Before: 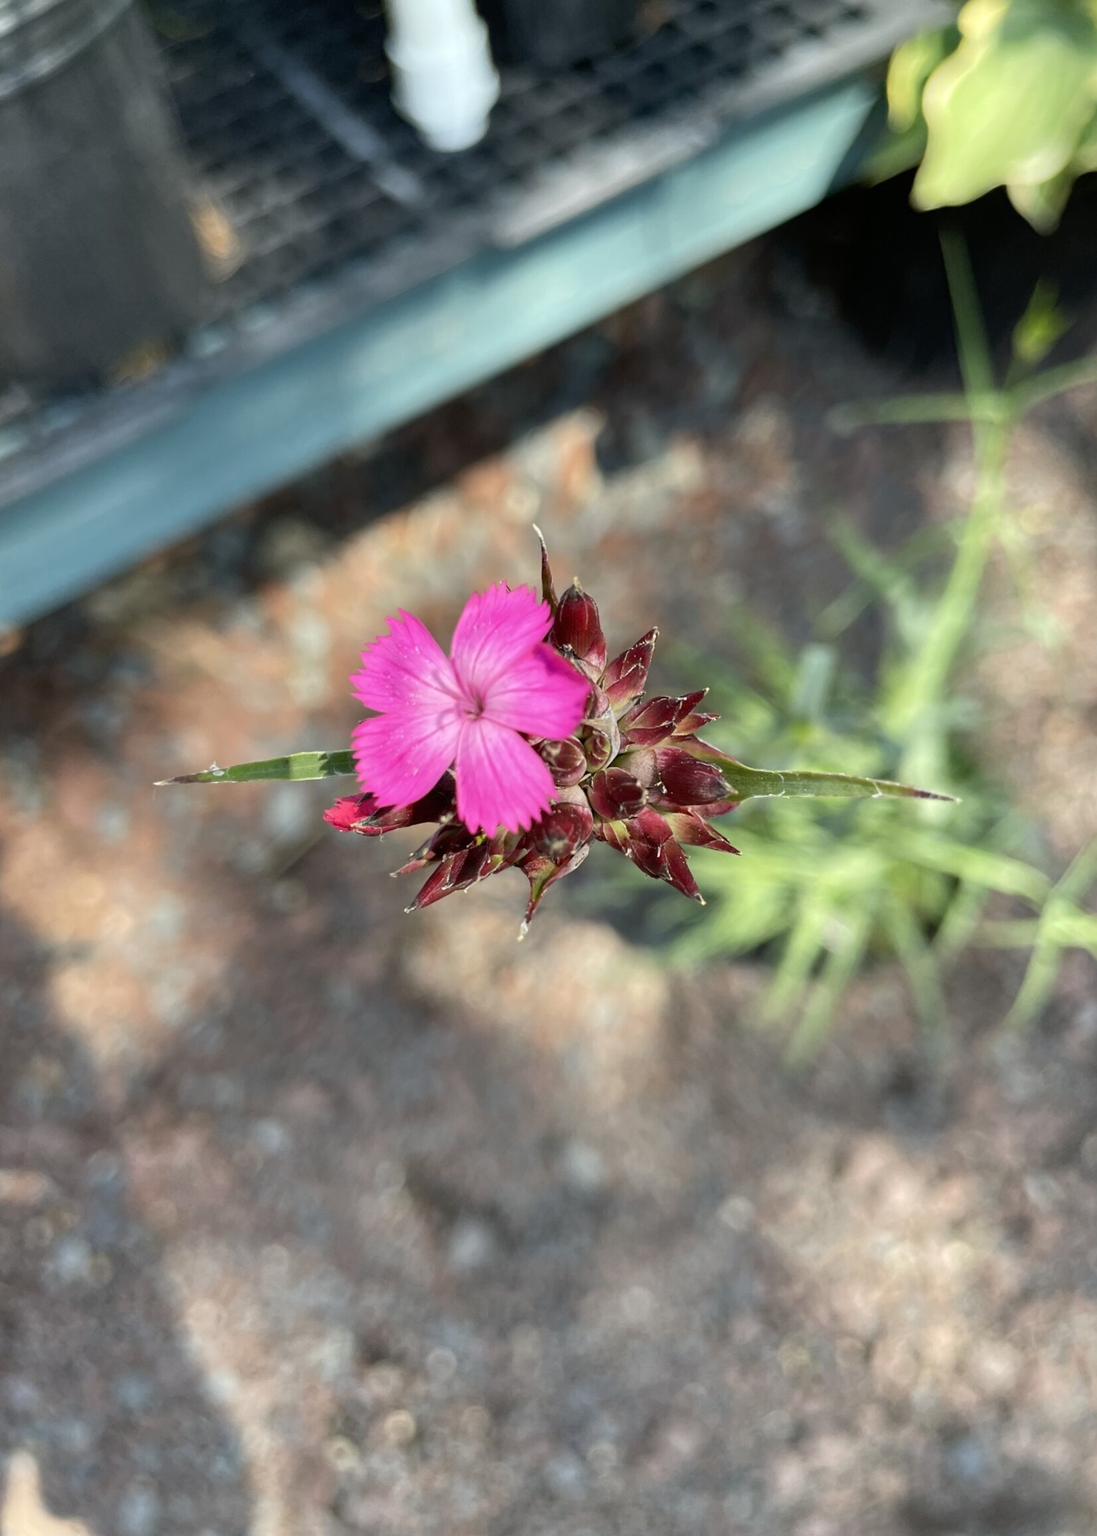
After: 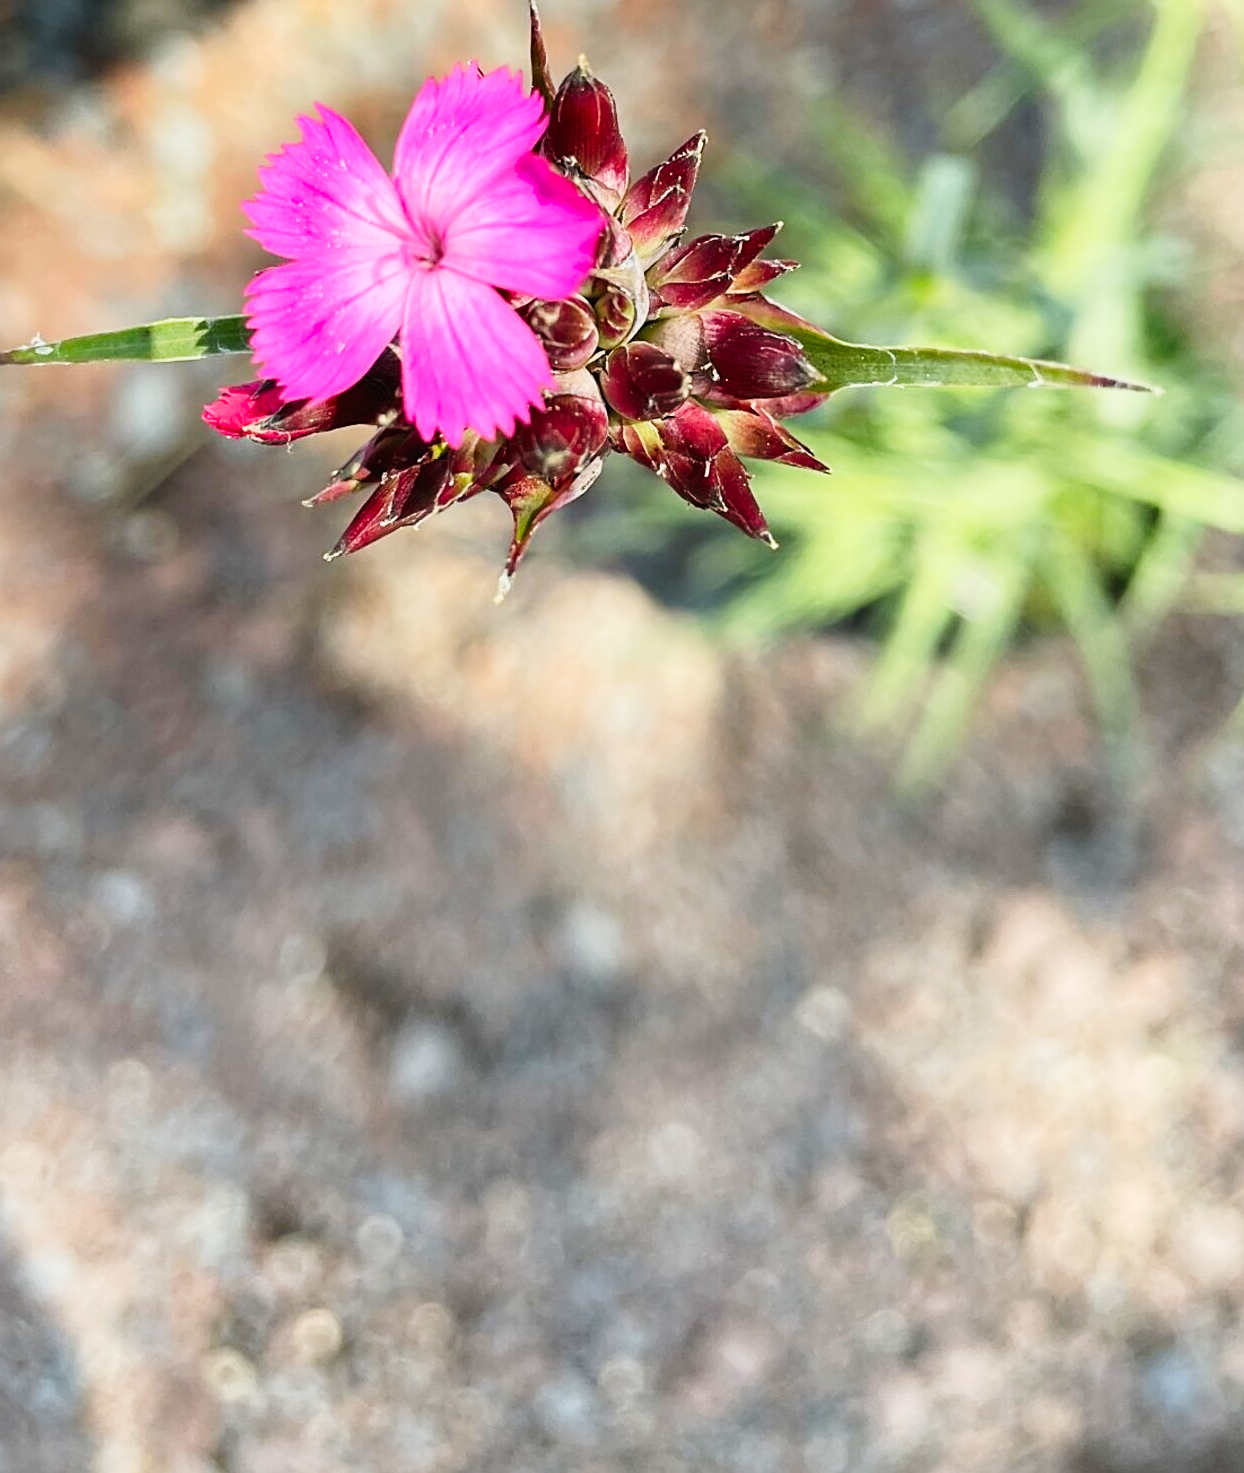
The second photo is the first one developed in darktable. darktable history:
sharpen: on, module defaults
tone curve: curves: ch0 [(0, 0.011) (0.139, 0.106) (0.295, 0.271) (0.499, 0.523) (0.739, 0.782) (0.857, 0.879) (1, 0.967)]; ch1 [(0, 0) (0.272, 0.249) (0.388, 0.385) (0.469, 0.456) (0.495, 0.497) (0.524, 0.518) (0.602, 0.623) (0.725, 0.779) (1, 1)]; ch2 [(0, 0) (0.125, 0.089) (0.353, 0.329) (0.443, 0.408) (0.502, 0.499) (0.548, 0.549) (0.608, 0.635) (1, 1)], preserve colors none
crop and rotate: left 17.28%, top 35.229%, right 7.367%, bottom 1.045%
color balance rgb: shadows fall-off 101.14%, perceptual saturation grading › global saturation -0.15%, mask middle-gray fulcrum 21.879%
exposure: compensate highlight preservation false
contrast brightness saturation: saturation 0.184
base curve: curves: ch0 [(0, 0) (0.688, 0.865) (1, 1)]
